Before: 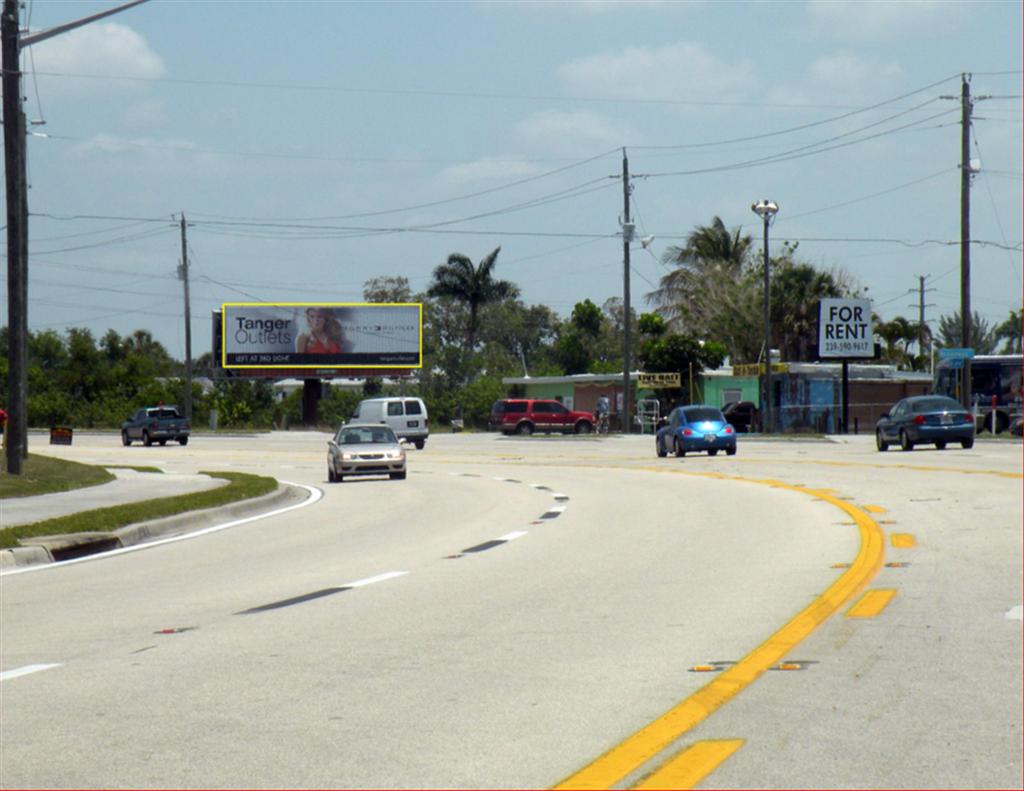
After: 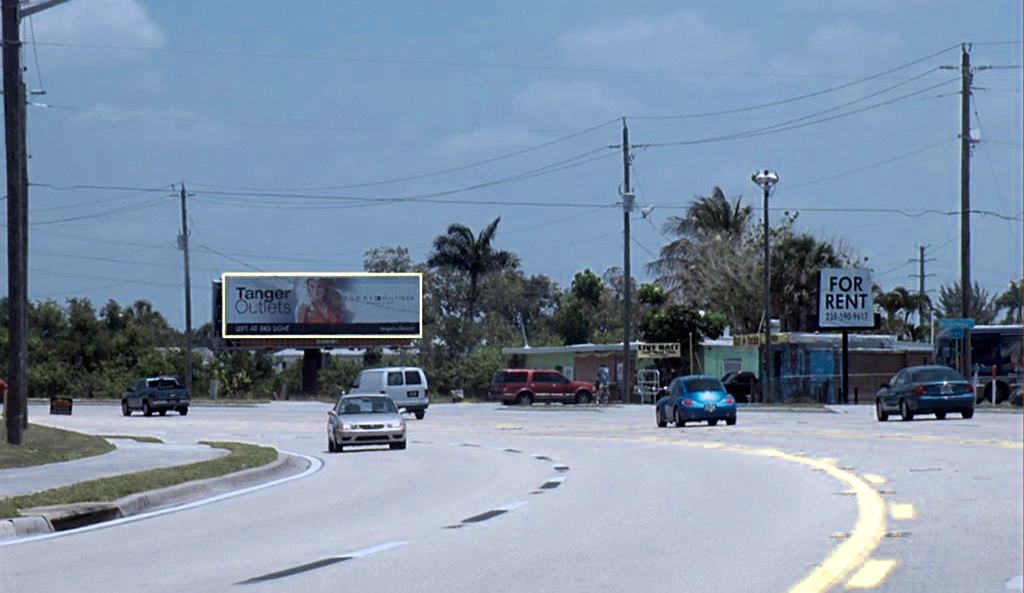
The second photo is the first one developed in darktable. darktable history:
sharpen: on, module defaults
color calibration: illuminant as shot in camera, x 0.379, y 0.396, temperature 4138.76 K
crop: top 3.857%, bottom 21.132%
color zones: curves: ch0 [(0.25, 0.667) (0.758, 0.368)]; ch1 [(0.215, 0.245) (0.761, 0.373)]; ch2 [(0.247, 0.554) (0.761, 0.436)]
